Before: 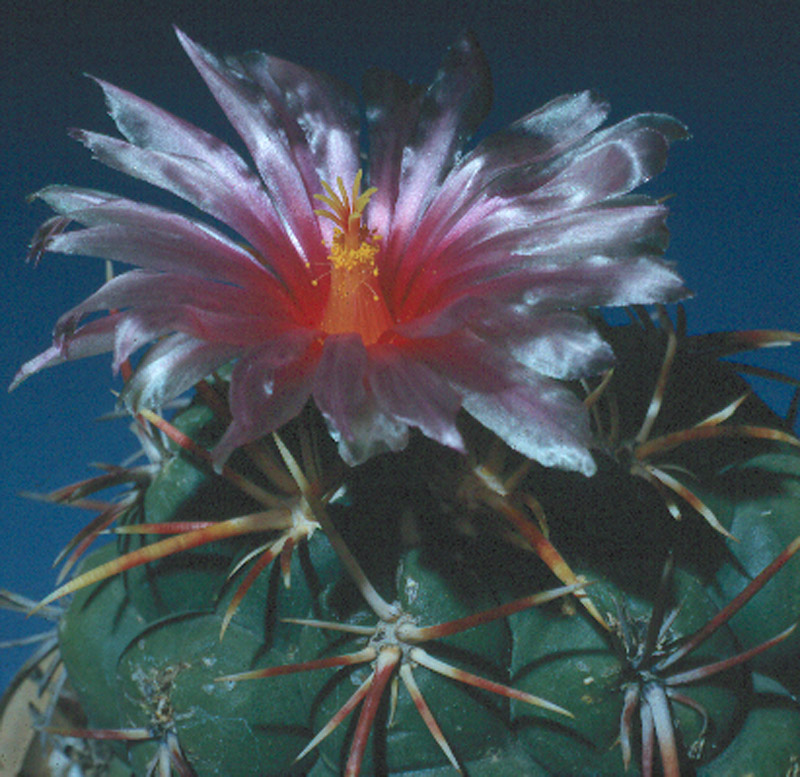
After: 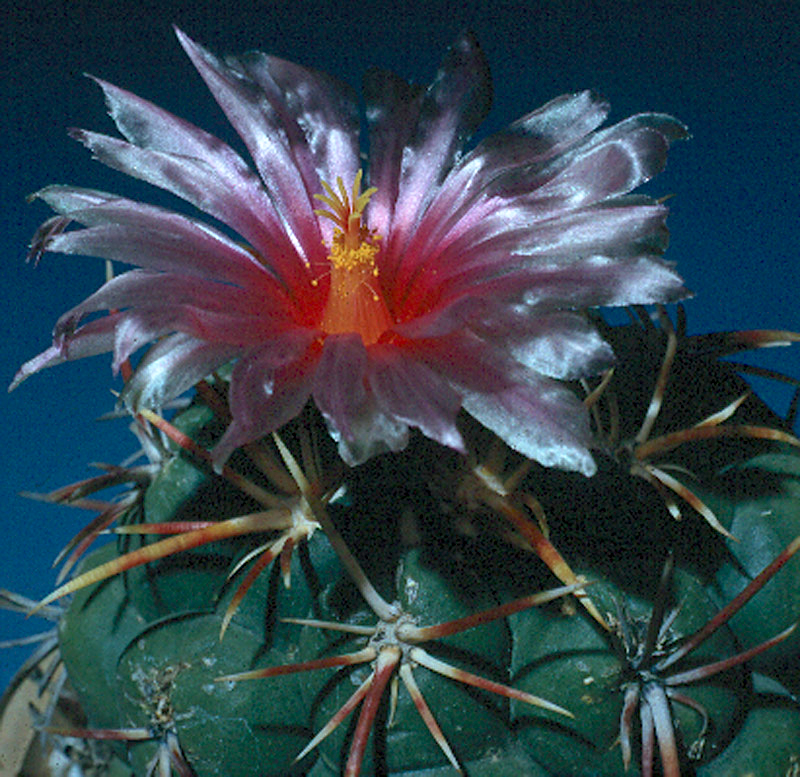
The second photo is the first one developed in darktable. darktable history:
sharpen: radius 2.529, amount 0.323
contrast brightness saturation: contrast 0.07
base curve: curves: ch0 [(0.017, 0) (0.425, 0.441) (0.844, 0.933) (1, 1)], preserve colors none
